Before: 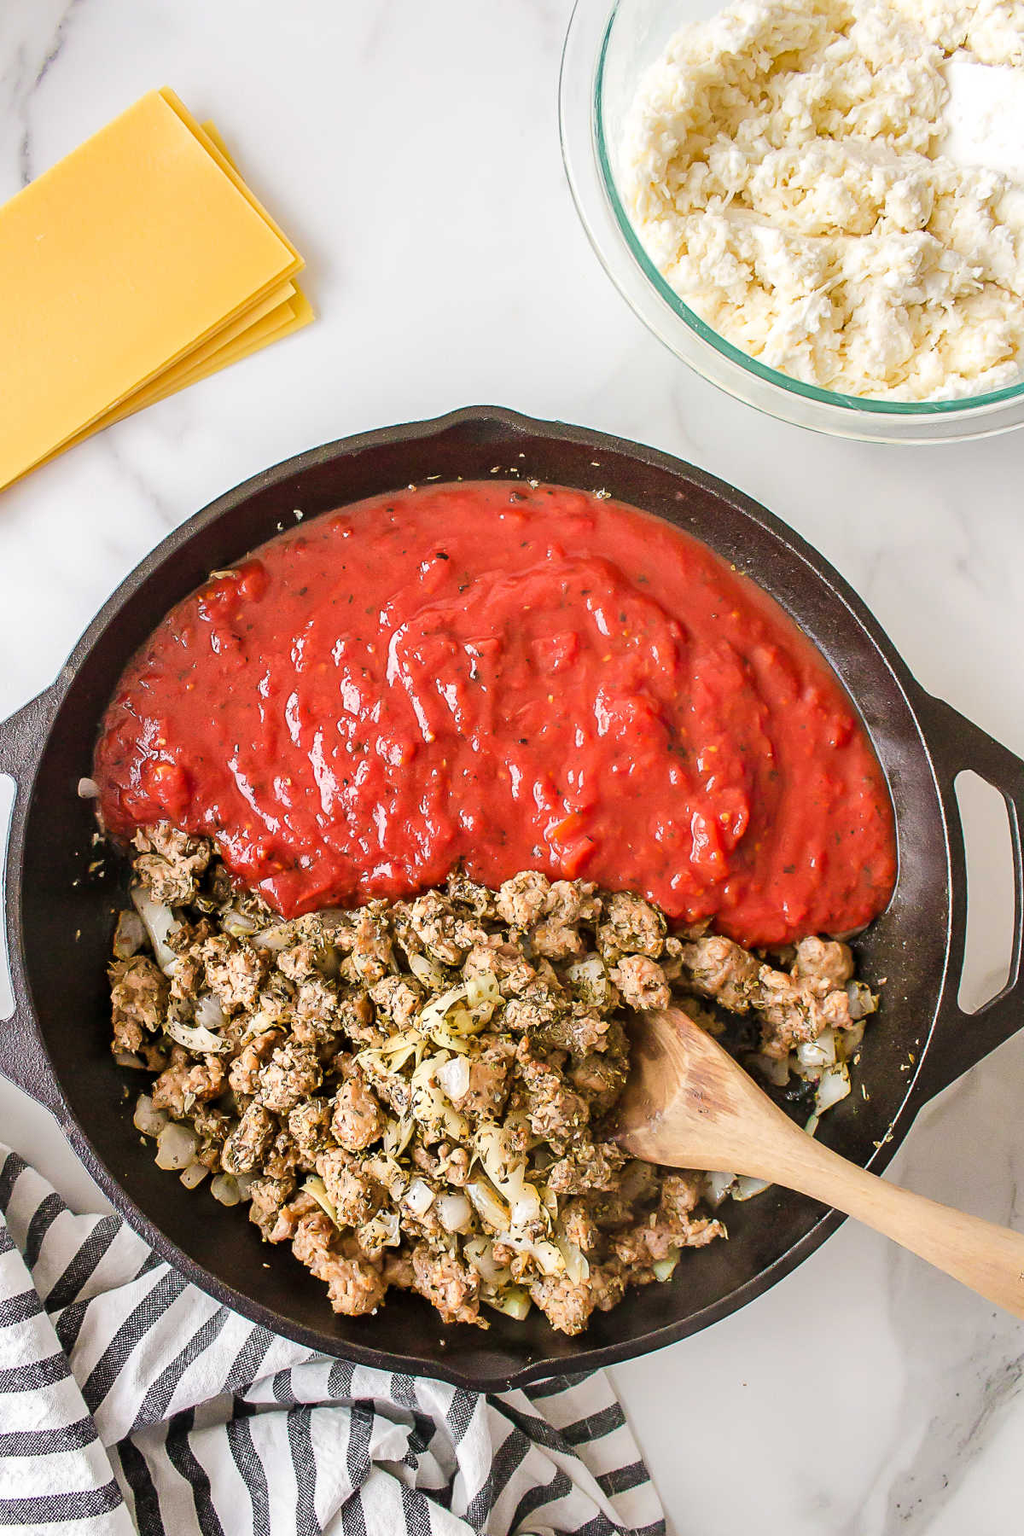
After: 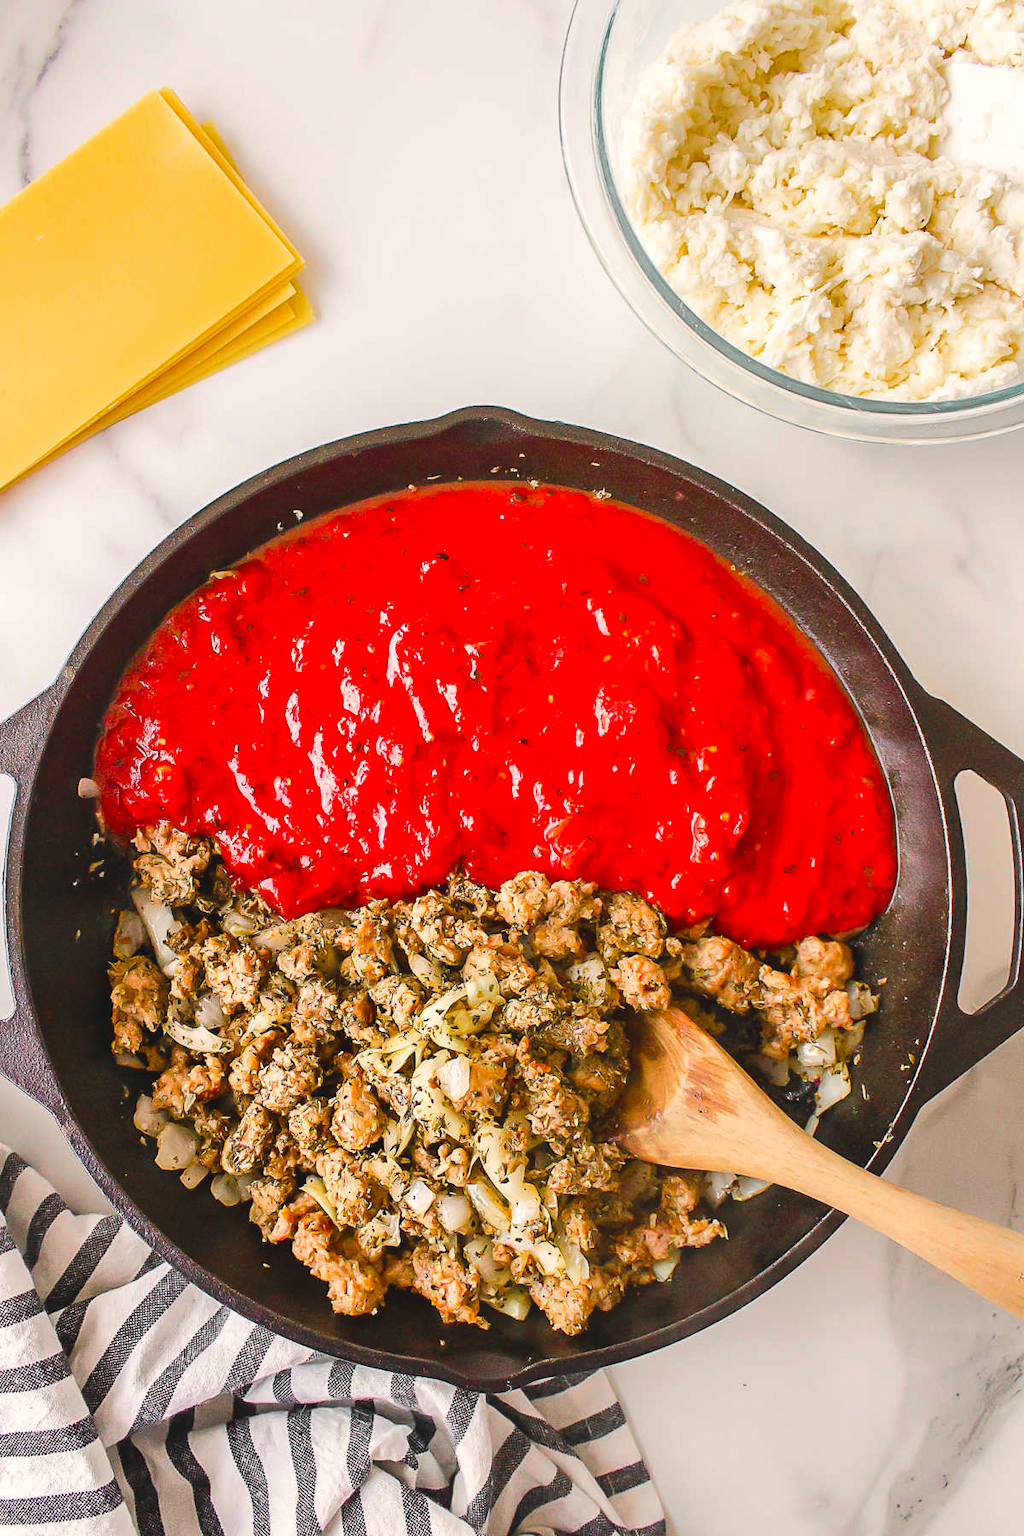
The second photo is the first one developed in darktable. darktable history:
color balance rgb: highlights gain › chroma 1.049%, highlights gain › hue 60.13°, global offset › luminance 0.705%, perceptual saturation grading › global saturation 36.535%, global vibrance -23.451%
color zones: curves: ch1 [(0, 0.679) (0.143, 0.647) (0.286, 0.261) (0.378, -0.011) (0.571, 0.396) (0.714, 0.399) (0.857, 0.406) (1, 0.679)]
